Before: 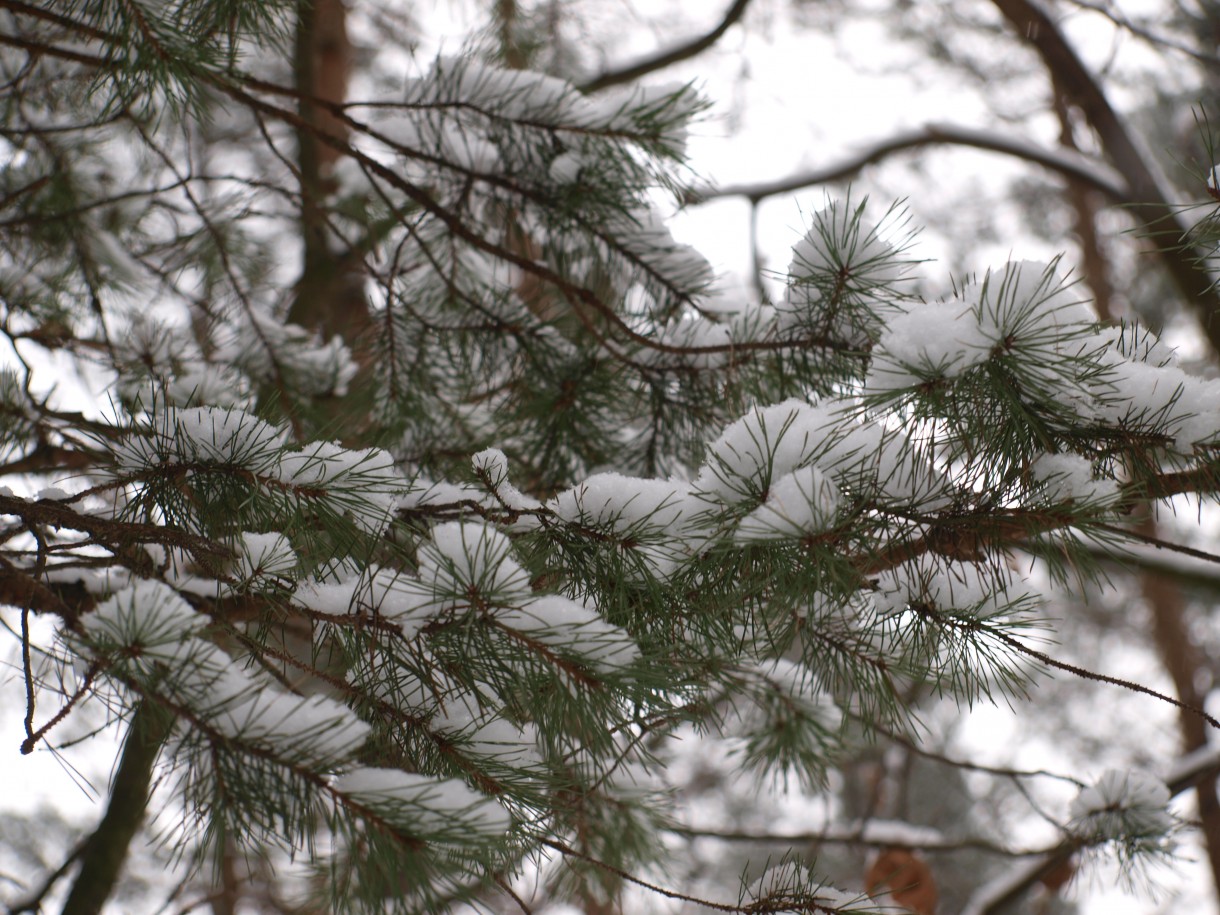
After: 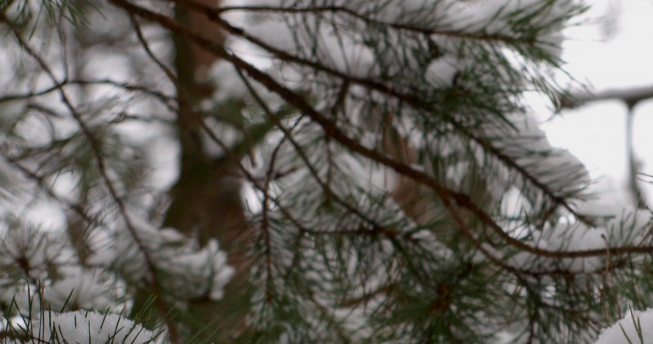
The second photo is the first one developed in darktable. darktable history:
exposure: black level correction 0.006, exposure -0.22 EV, compensate highlight preservation false
crop: left 10.188%, top 10.583%, right 36.272%, bottom 51.761%
